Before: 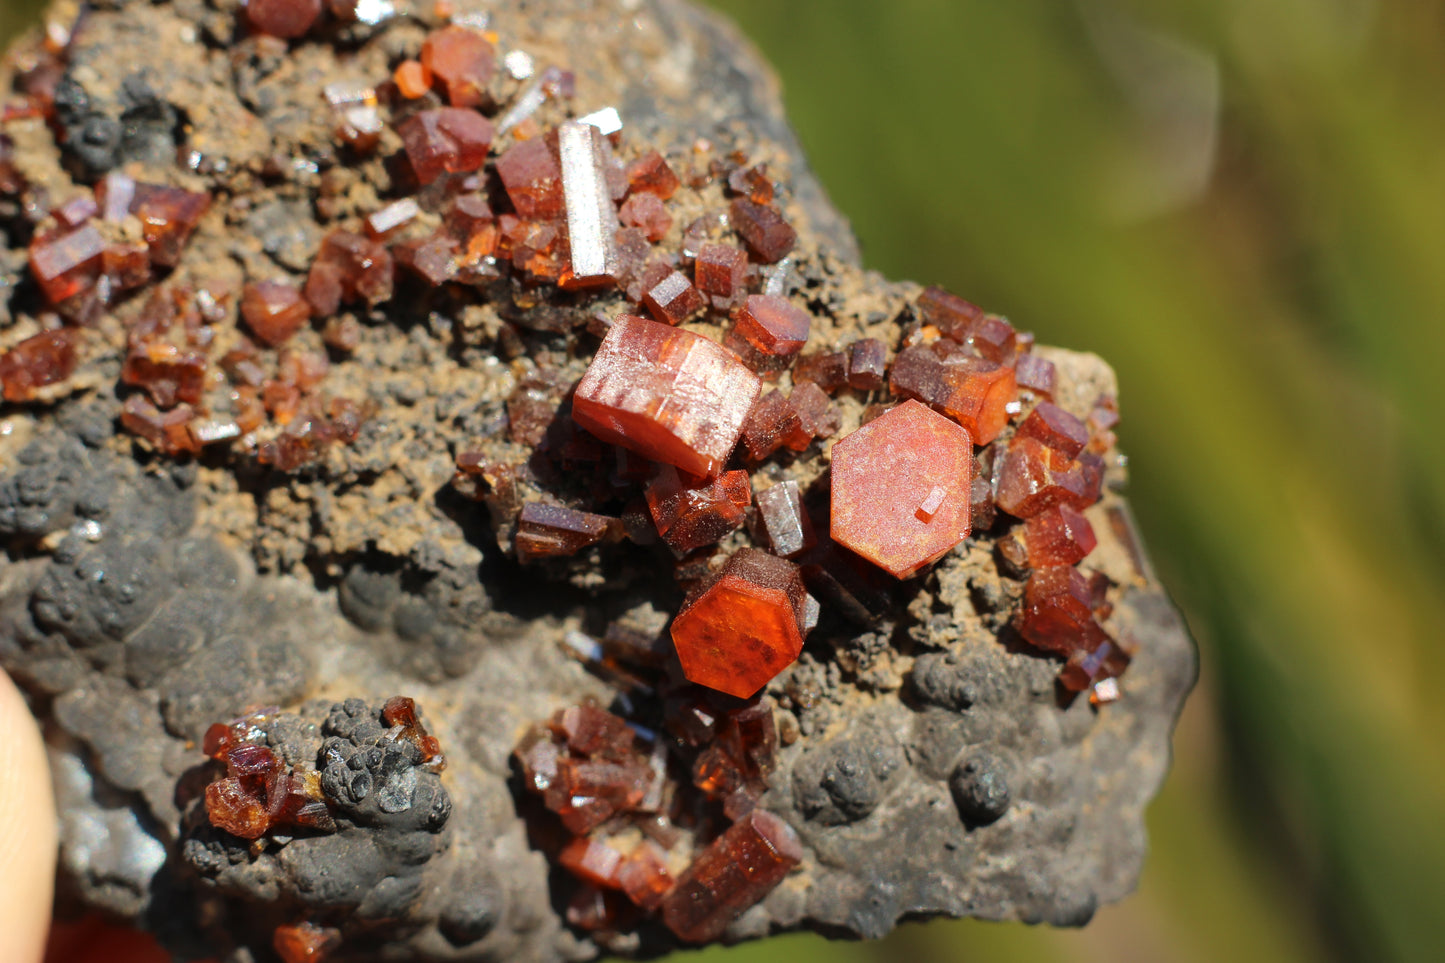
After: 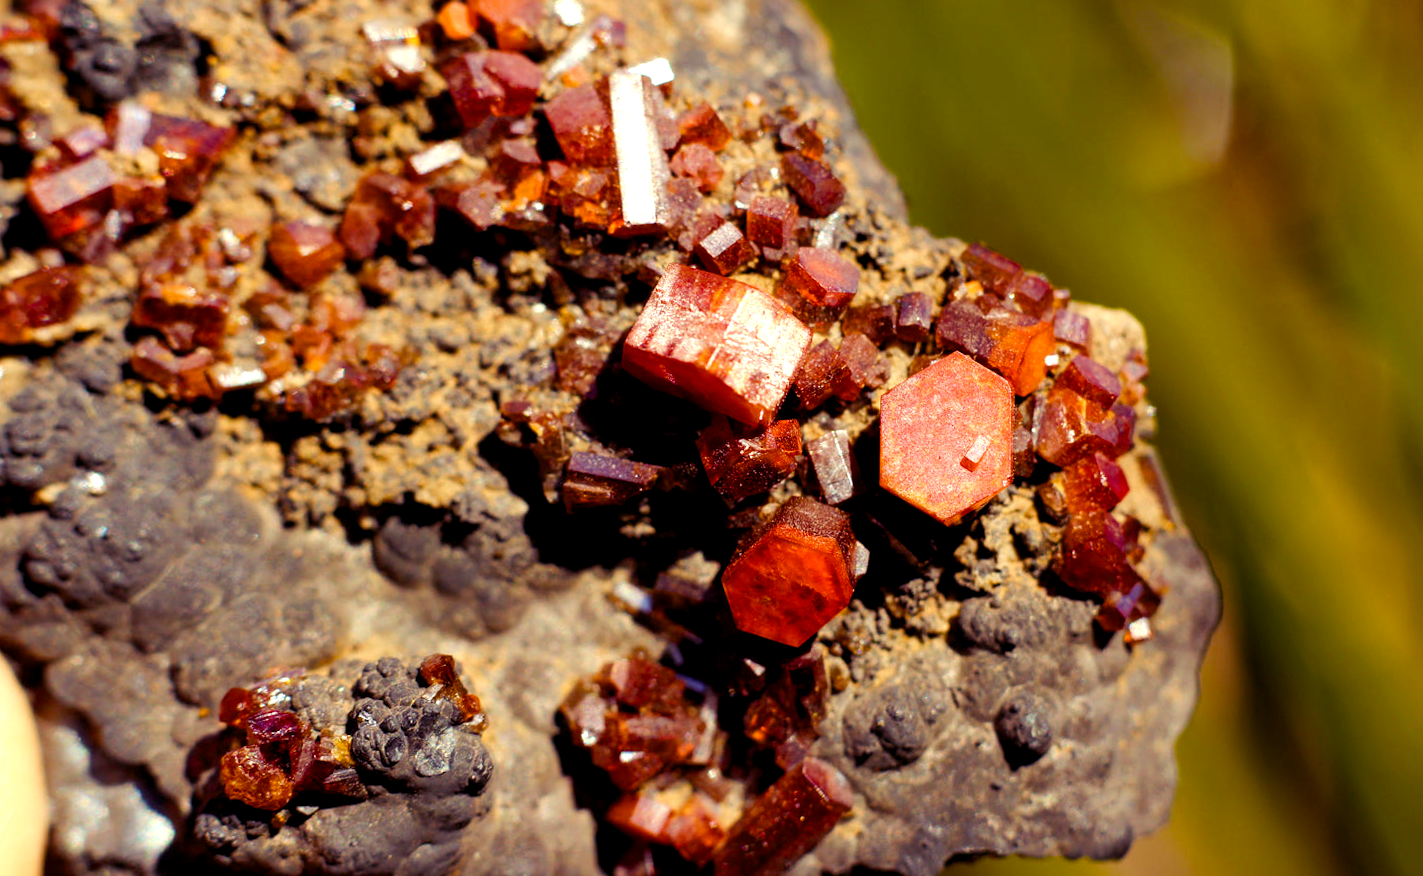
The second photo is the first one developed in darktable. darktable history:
rotate and perspective: rotation -0.013°, lens shift (vertical) -0.027, lens shift (horizontal) 0.178, crop left 0.016, crop right 0.989, crop top 0.082, crop bottom 0.918
color balance rgb: shadows lift › luminance -21.66%, shadows lift › chroma 8.98%, shadows lift › hue 283.37°, power › chroma 1.55%, power › hue 25.59°, highlights gain › luminance 6.08%, highlights gain › chroma 2.55%, highlights gain › hue 90°, global offset › luminance -0.87%, perceptual saturation grading › global saturation 27.49%, perceptual saturation grading › highlights -28.39%, perceptual saturation grading › mid-tones 15.22%, perceptual saturation grading › shadows 33.98%, perceptual brilliance grading › highlights 10%, perceptual brilliance grading › mid-tones 5%
